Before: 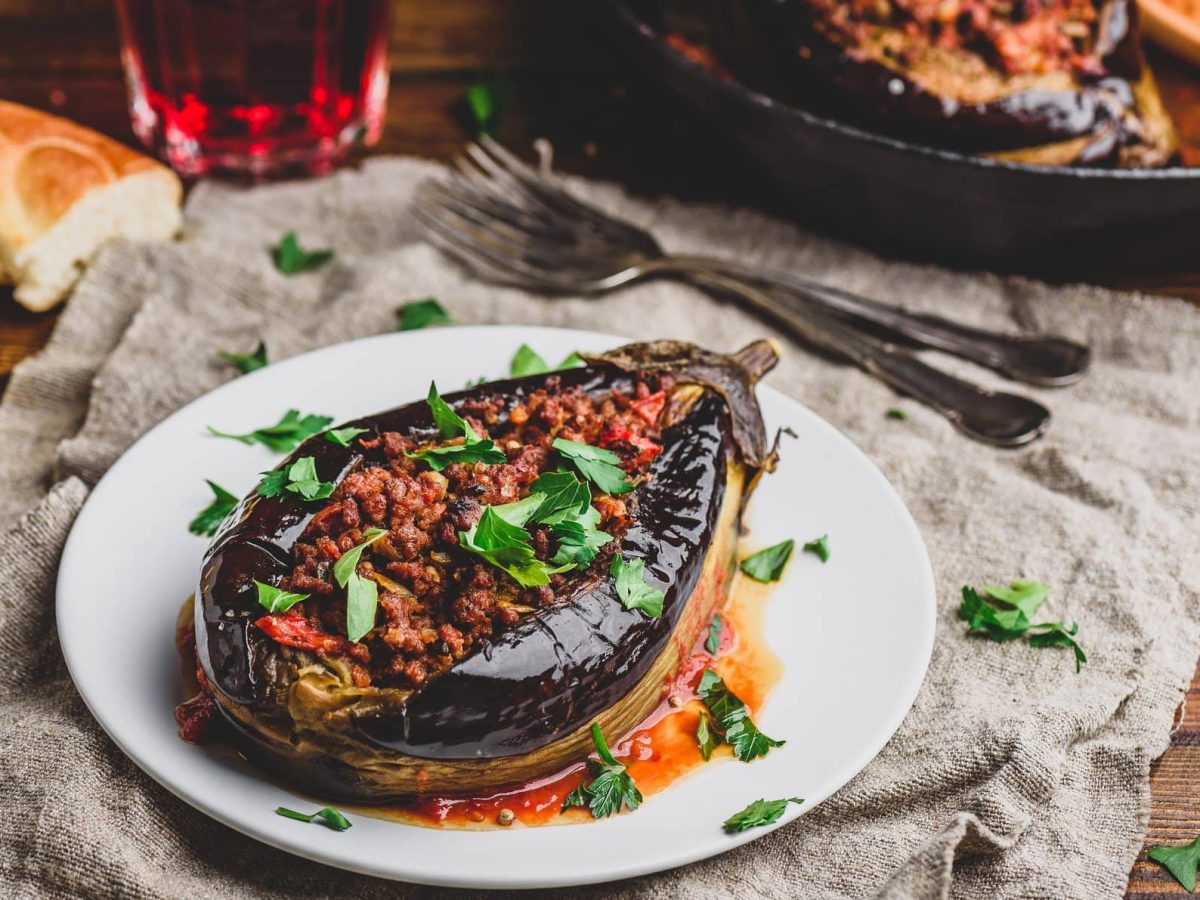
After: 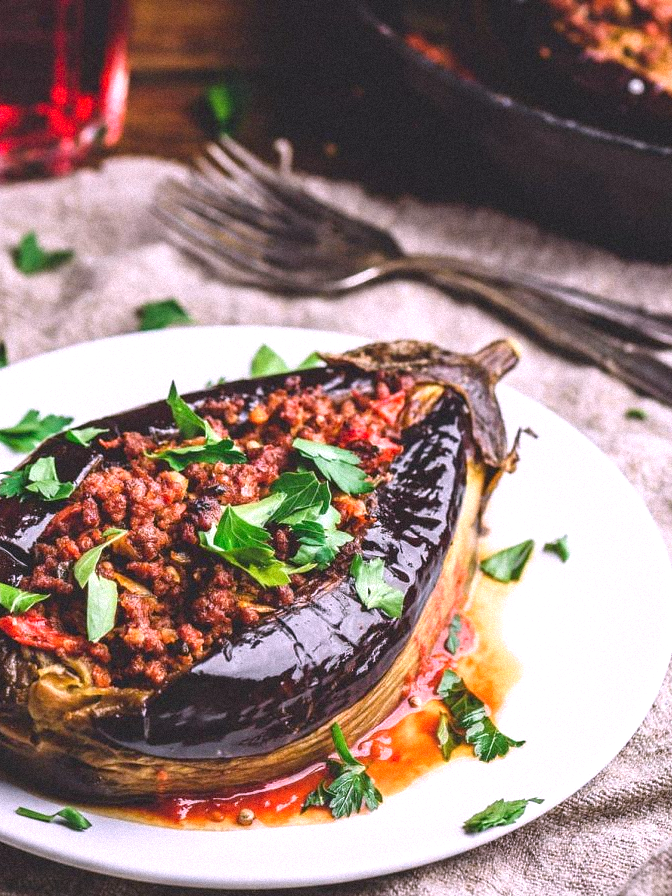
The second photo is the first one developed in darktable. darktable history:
crop: left 21.674%, right 22.086%
white balance: red 1.066, blue 1.119
grain: mid-tones bias 0%
exposure: black level correction 0, exposure 0.5 EV, compensate exposure bias true, compensate highlight preservation false
